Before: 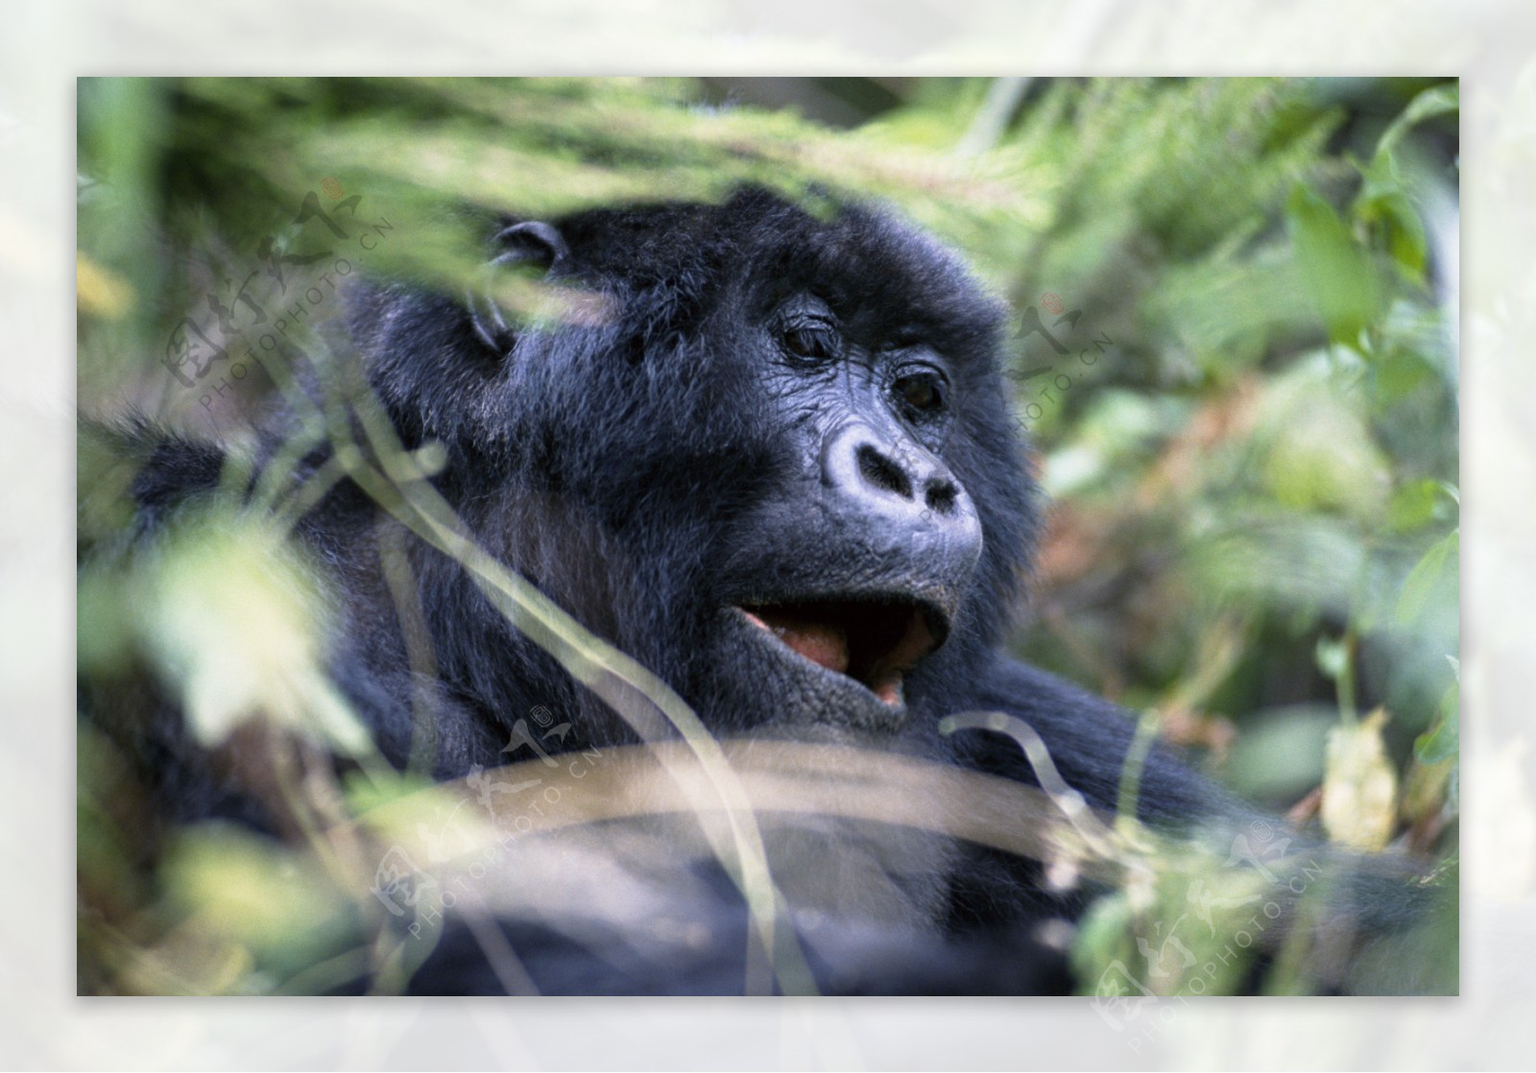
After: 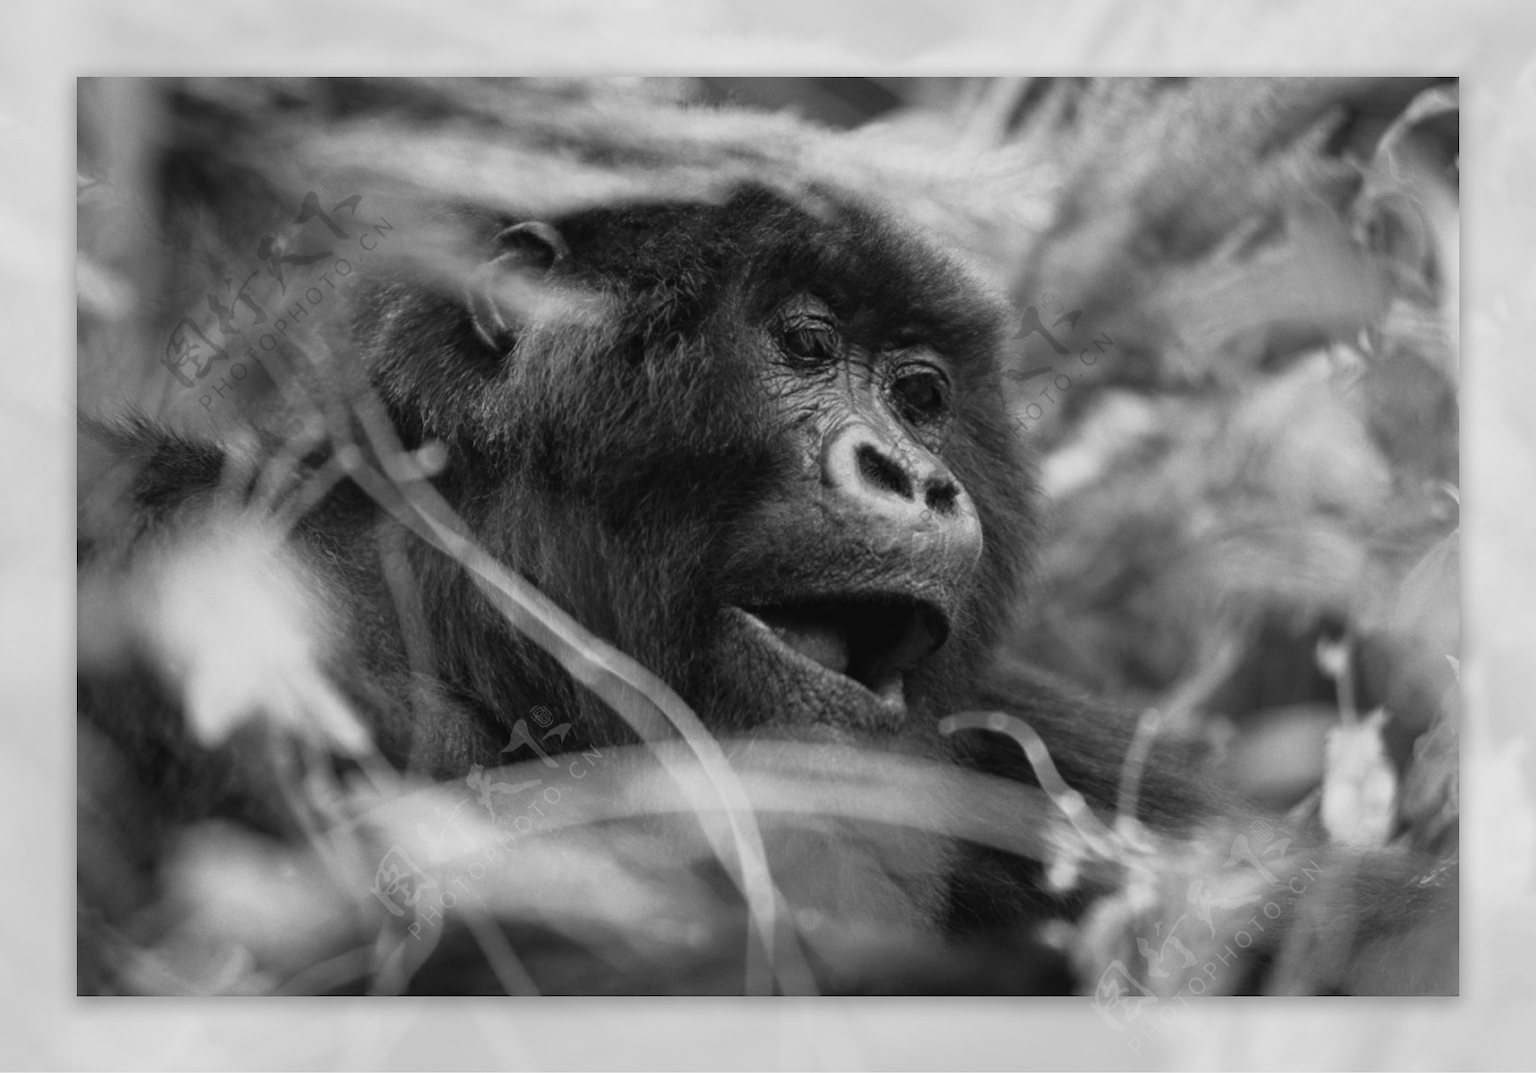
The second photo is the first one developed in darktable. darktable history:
contrast brightness saturation: contrast -0.08, brightness -0.04, saturation -0.11
monochrome: a 30.25, b 92.03
